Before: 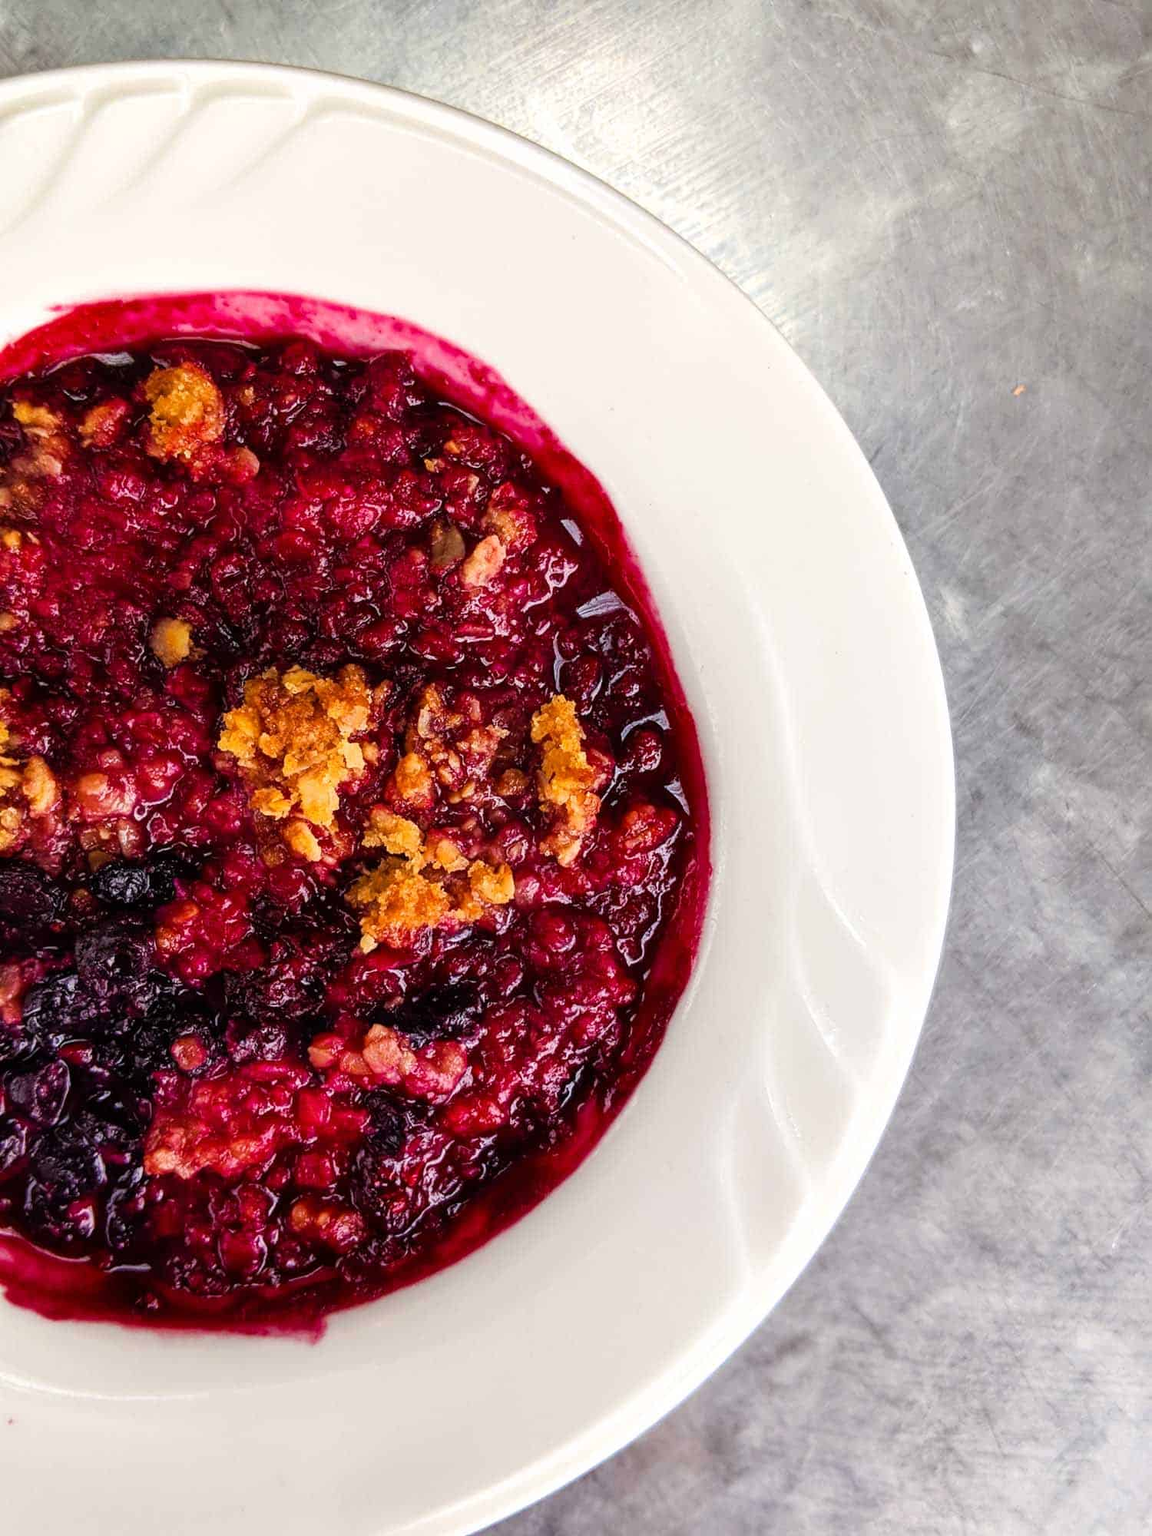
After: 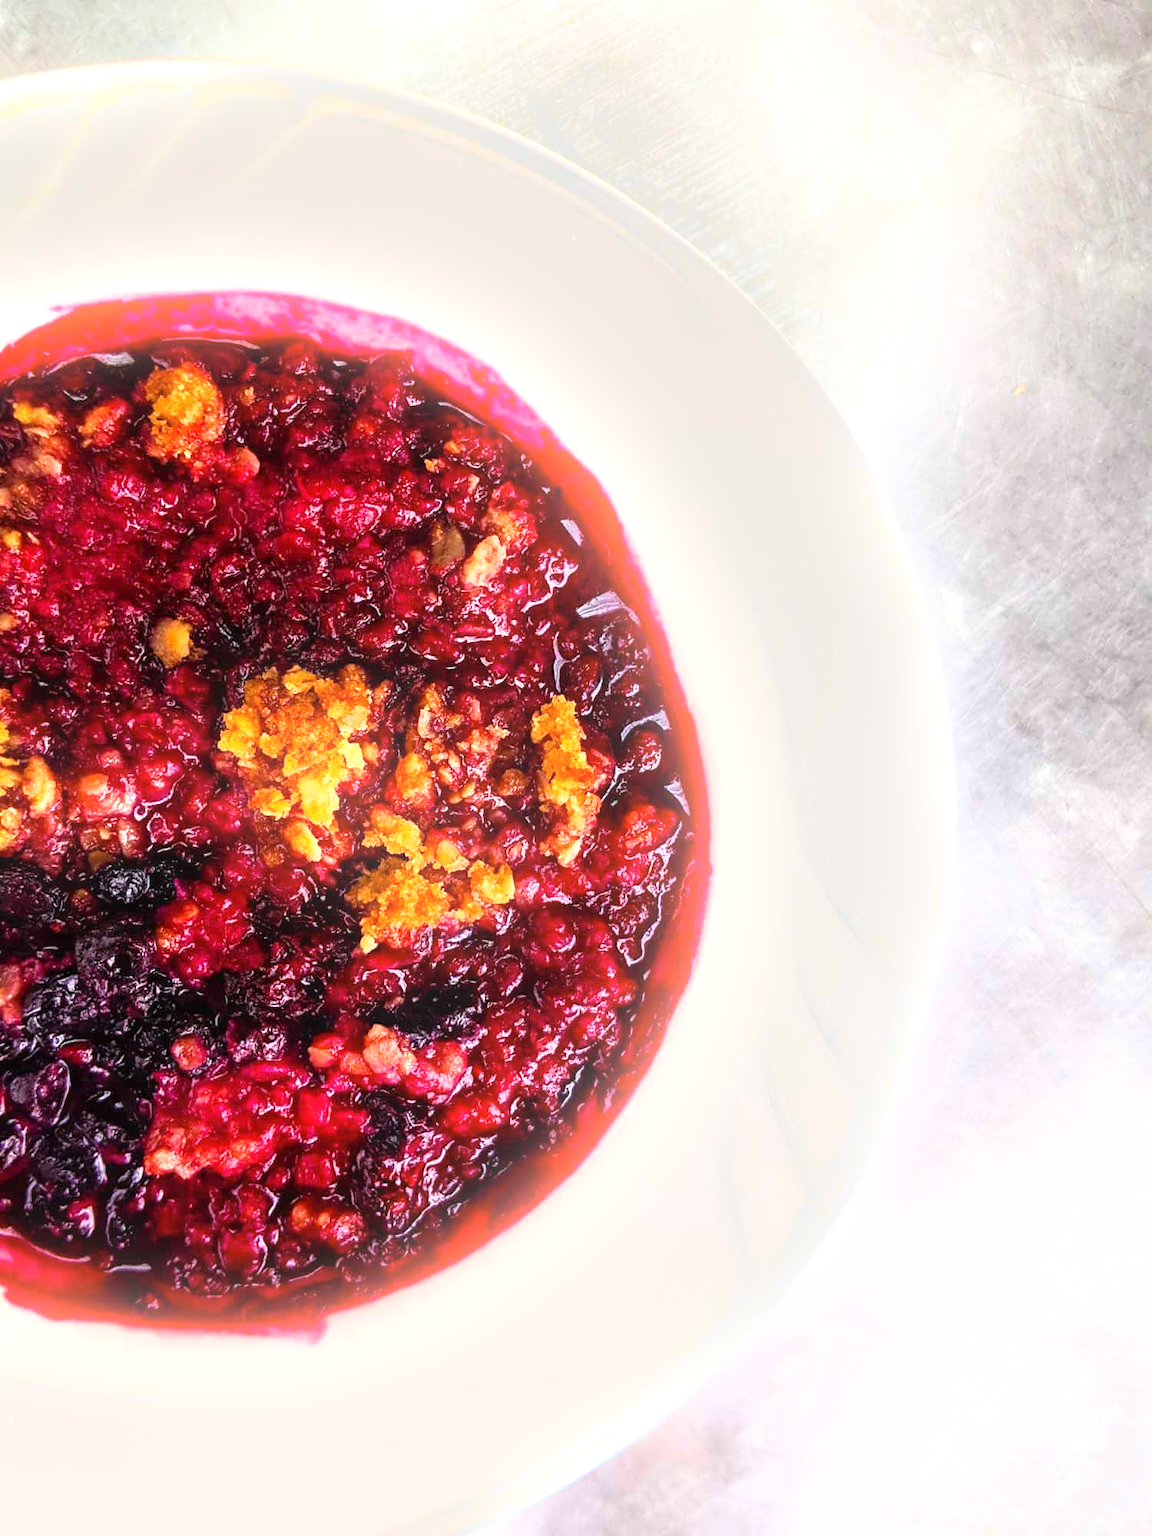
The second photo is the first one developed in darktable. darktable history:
exposure: exposure 0.766 EV, compensate highlight preservation false
bloom: size 16%, threshold 98%, strength 20%
